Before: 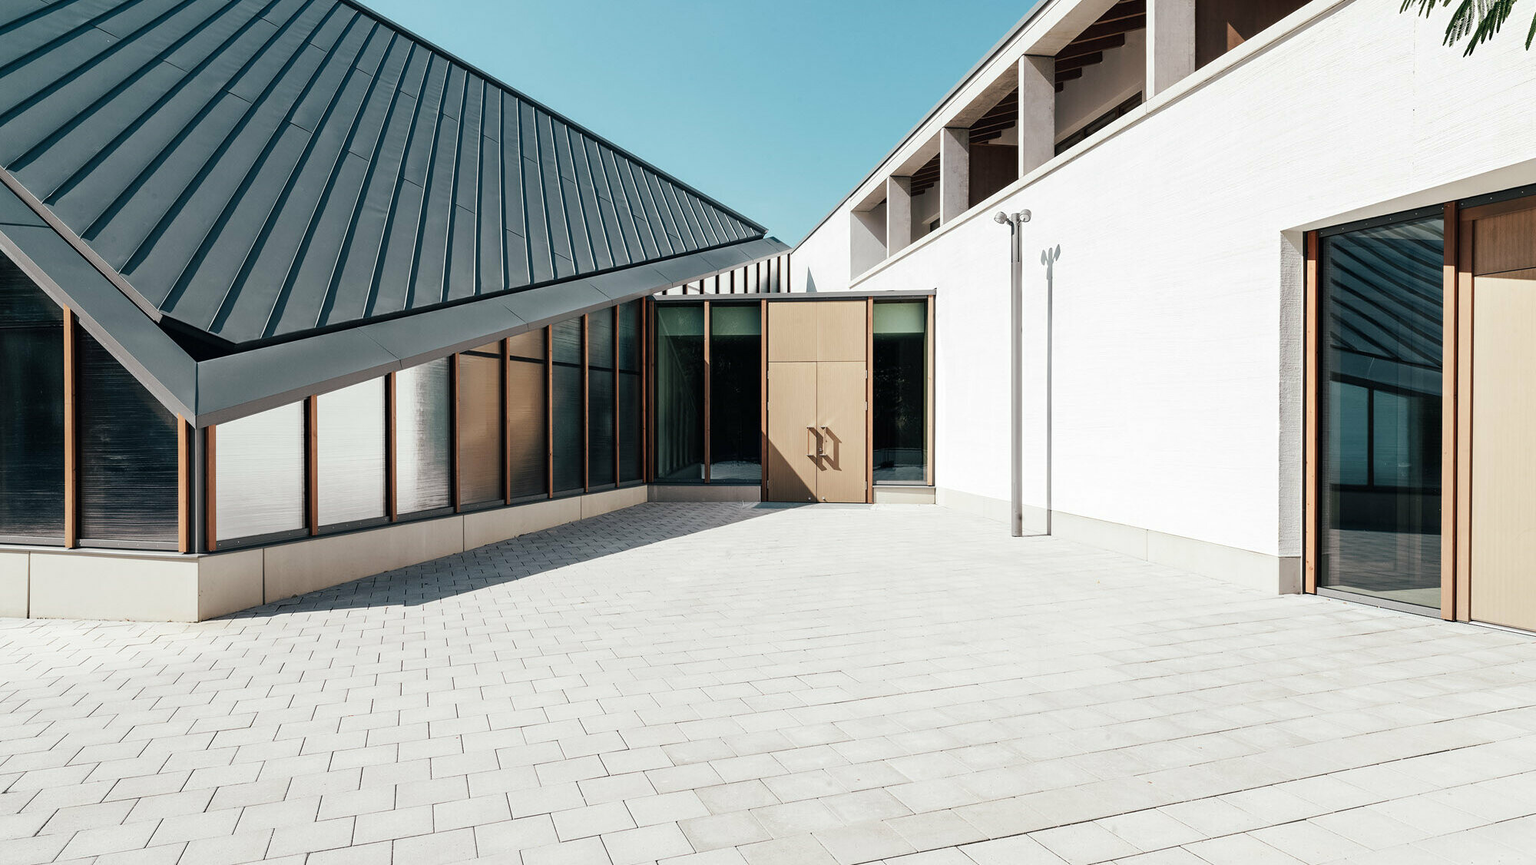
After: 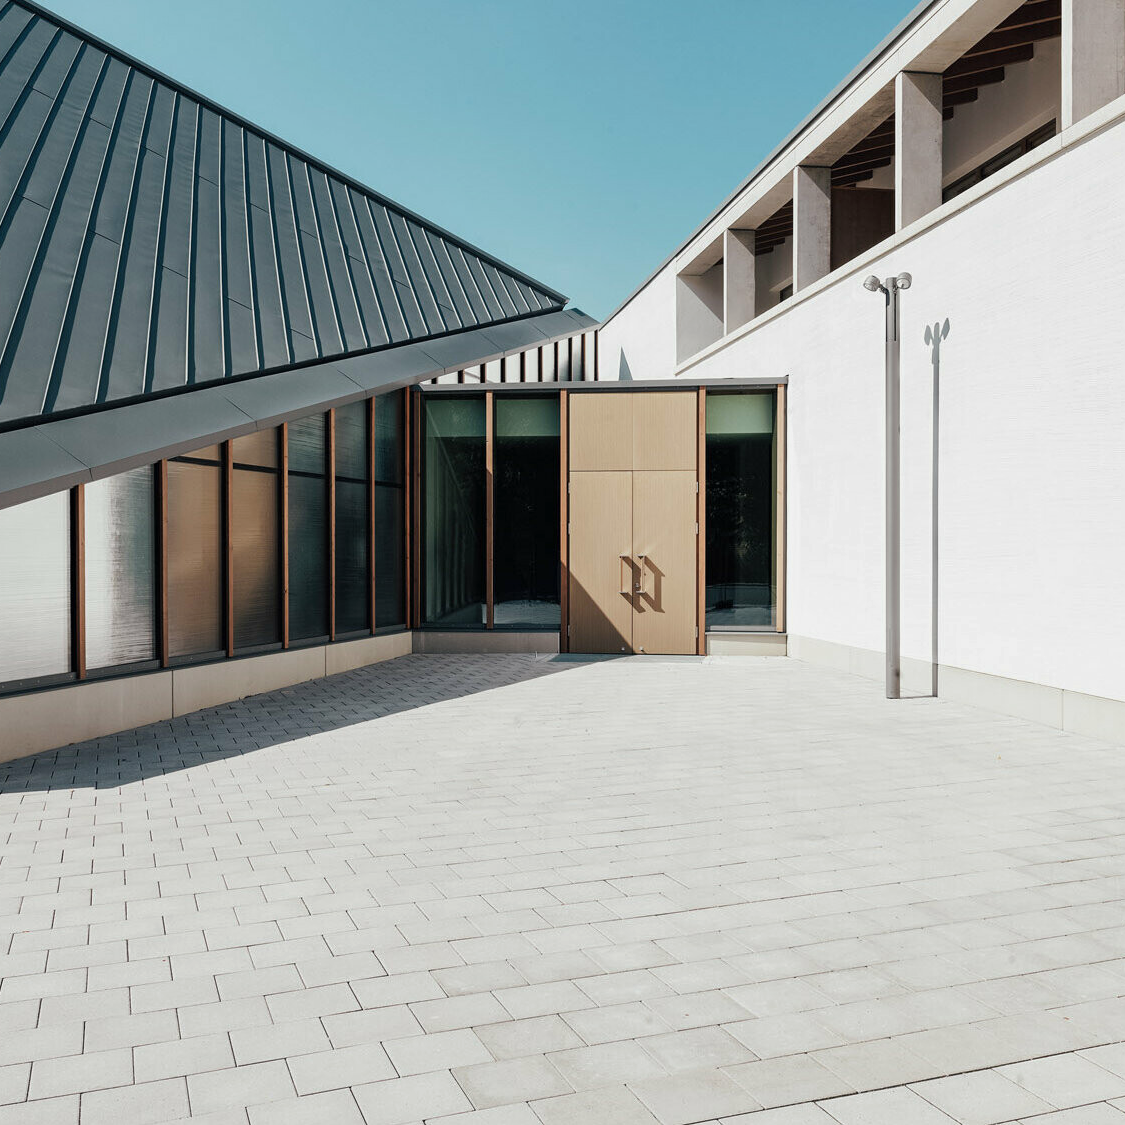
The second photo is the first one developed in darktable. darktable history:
crop: left 21.6%, right 22.119%, bottom 0.009%
shadows and highlights: shadows 25.4, highlights -25.6
exposure: exposure -0.157 EV, compensate highlight preservation false
